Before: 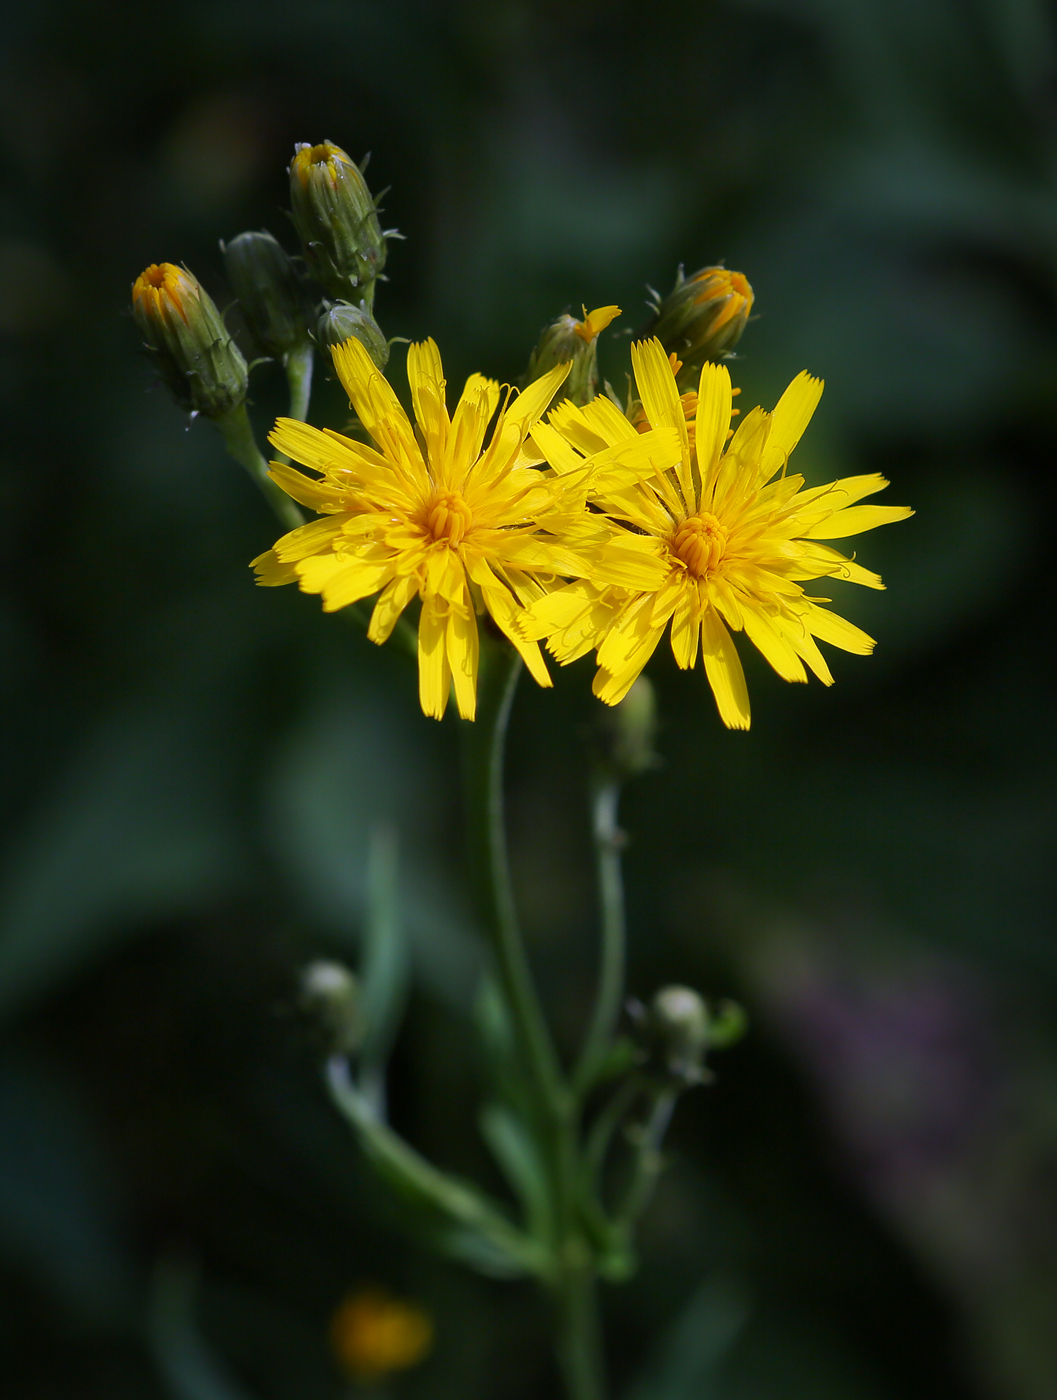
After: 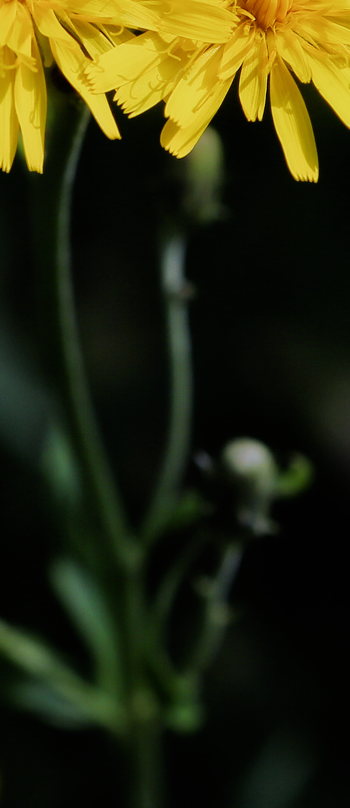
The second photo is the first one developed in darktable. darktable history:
crop: left 40.878%, top 39.176%, right 25.993%, bottom 3.081%
filmic rgb: black relative exposure -7.75 EV, white relative exposure 4.4 EV, threshold 3 EV, hardness 3.76, latitude 50%, contrast 1.1, color science v5 (2021), contrast in shadows safe, contrast in highlights safe, enable highlight reconstruction true
